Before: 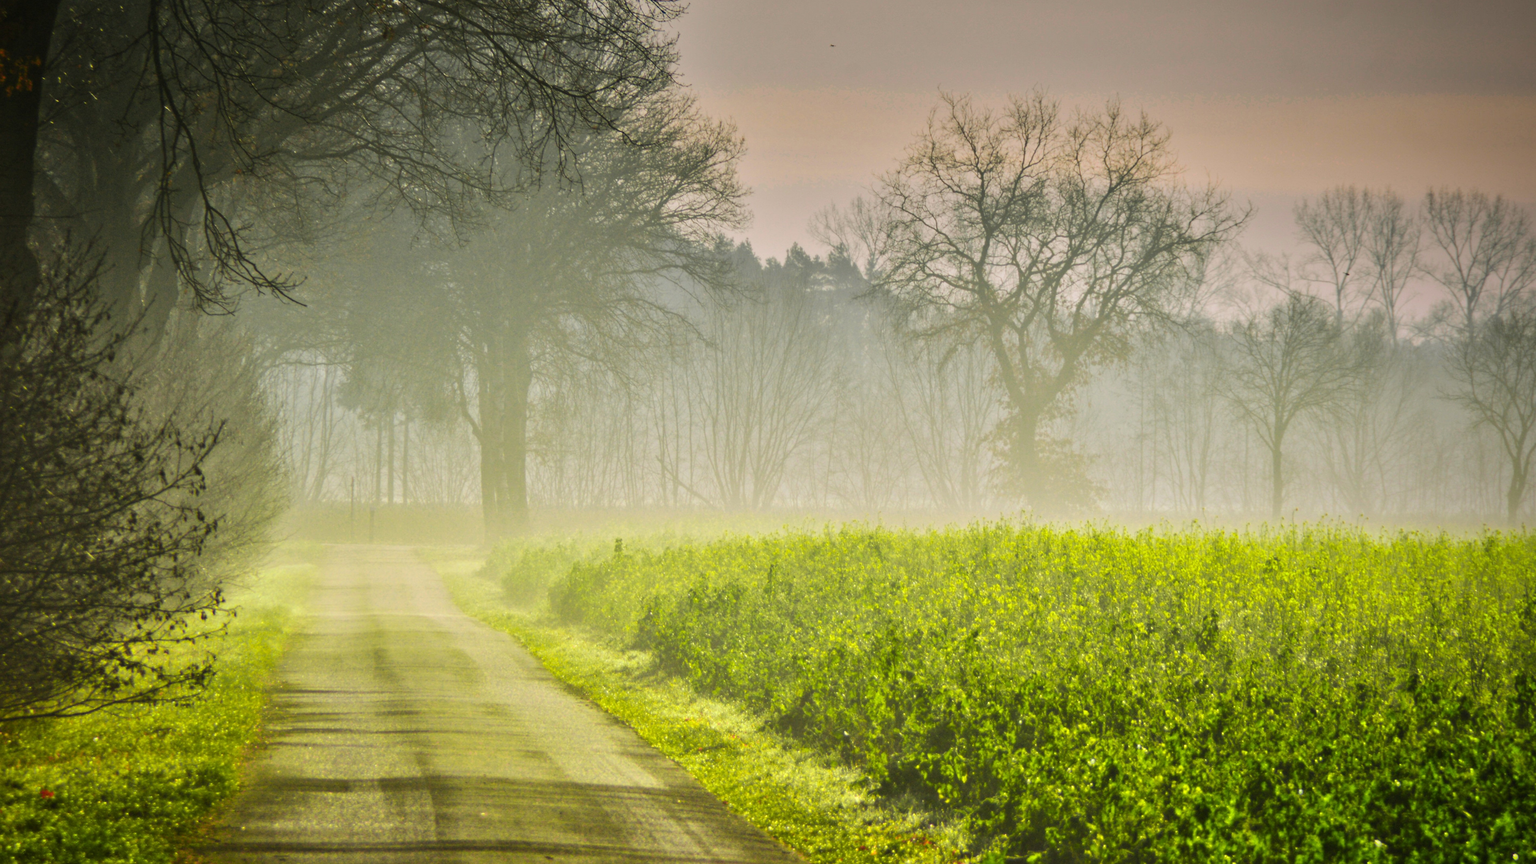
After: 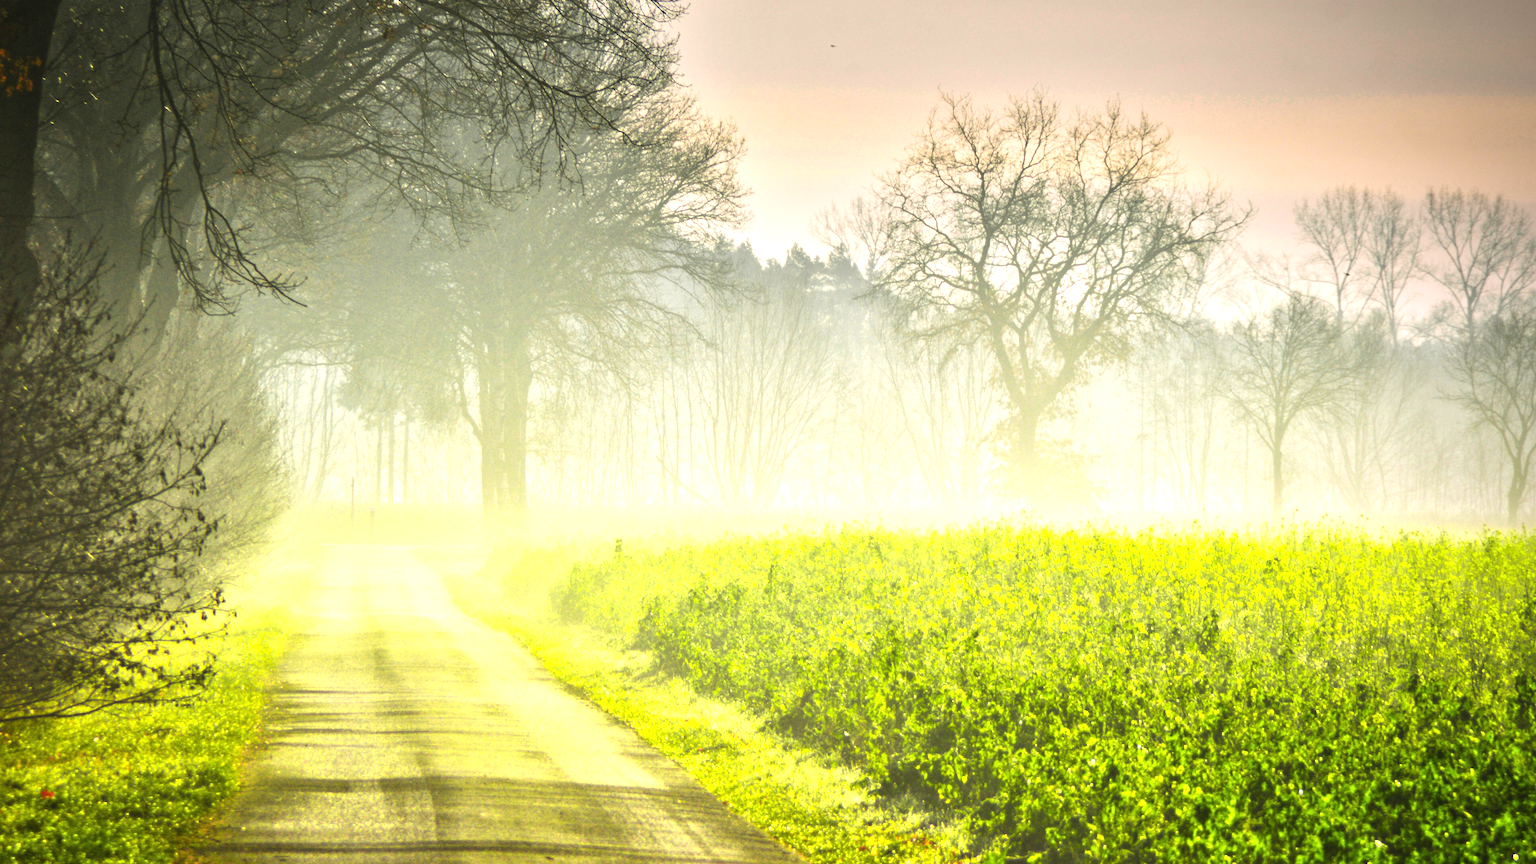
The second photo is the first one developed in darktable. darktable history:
exposure: black level correction 0, exposure 1.106 EV, compensate highlight preservation false
